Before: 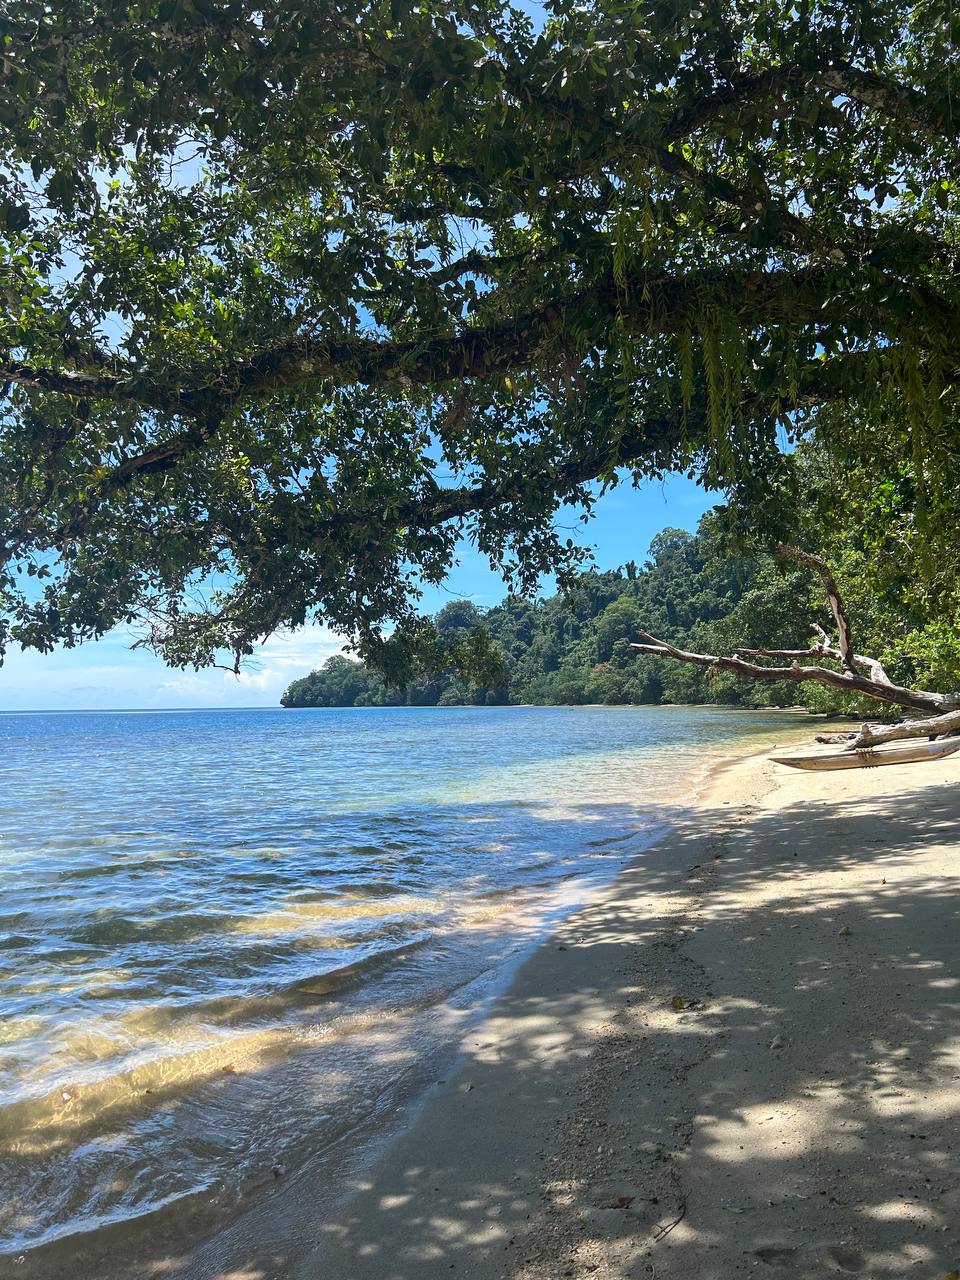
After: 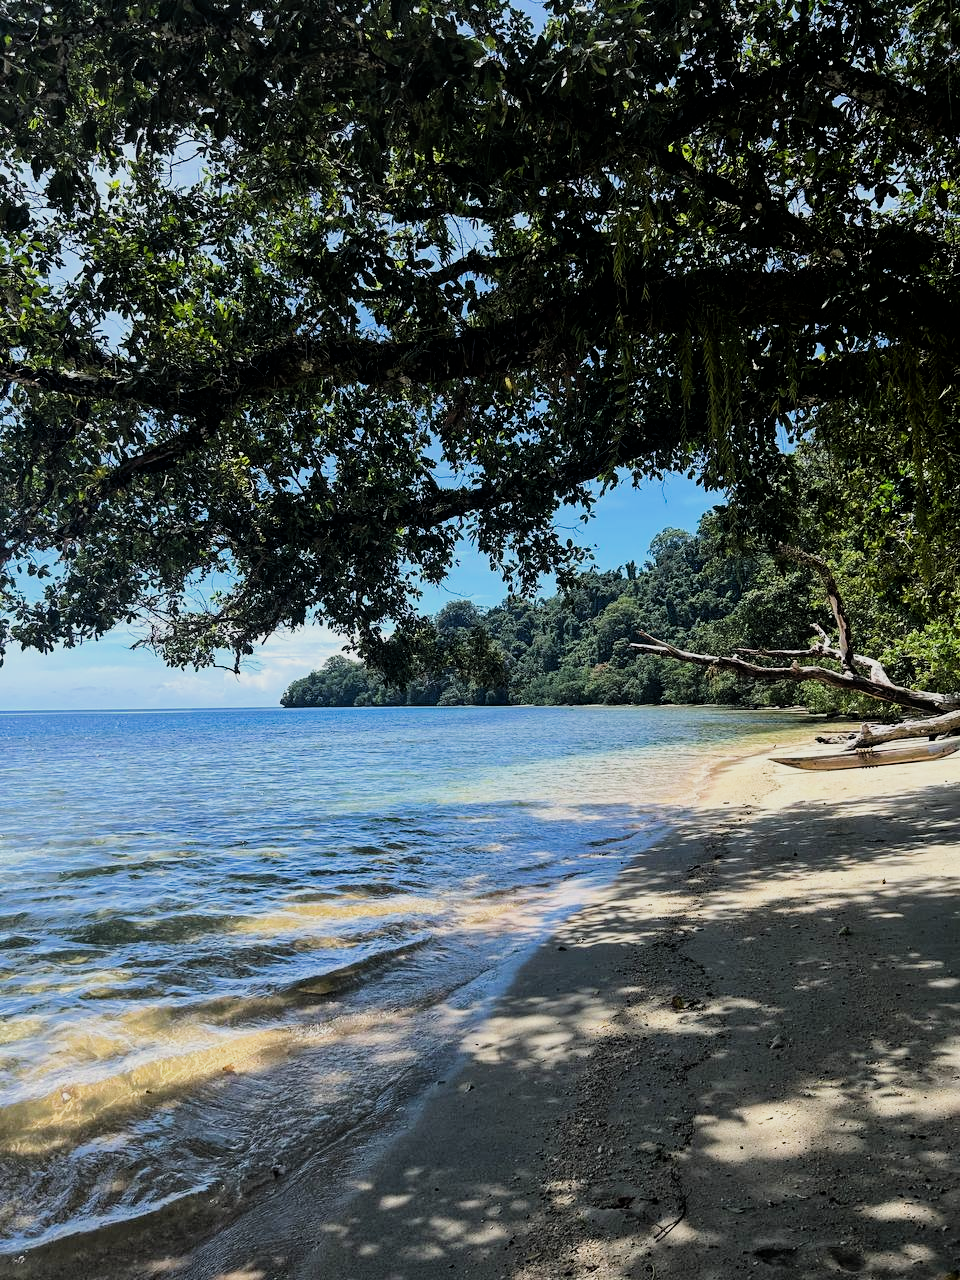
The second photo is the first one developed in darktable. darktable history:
filmic rgb: black relative exposure -5 EV, hardness 2.88, contrast 1.3
haze removal: compatibility mode true, adaptive false
